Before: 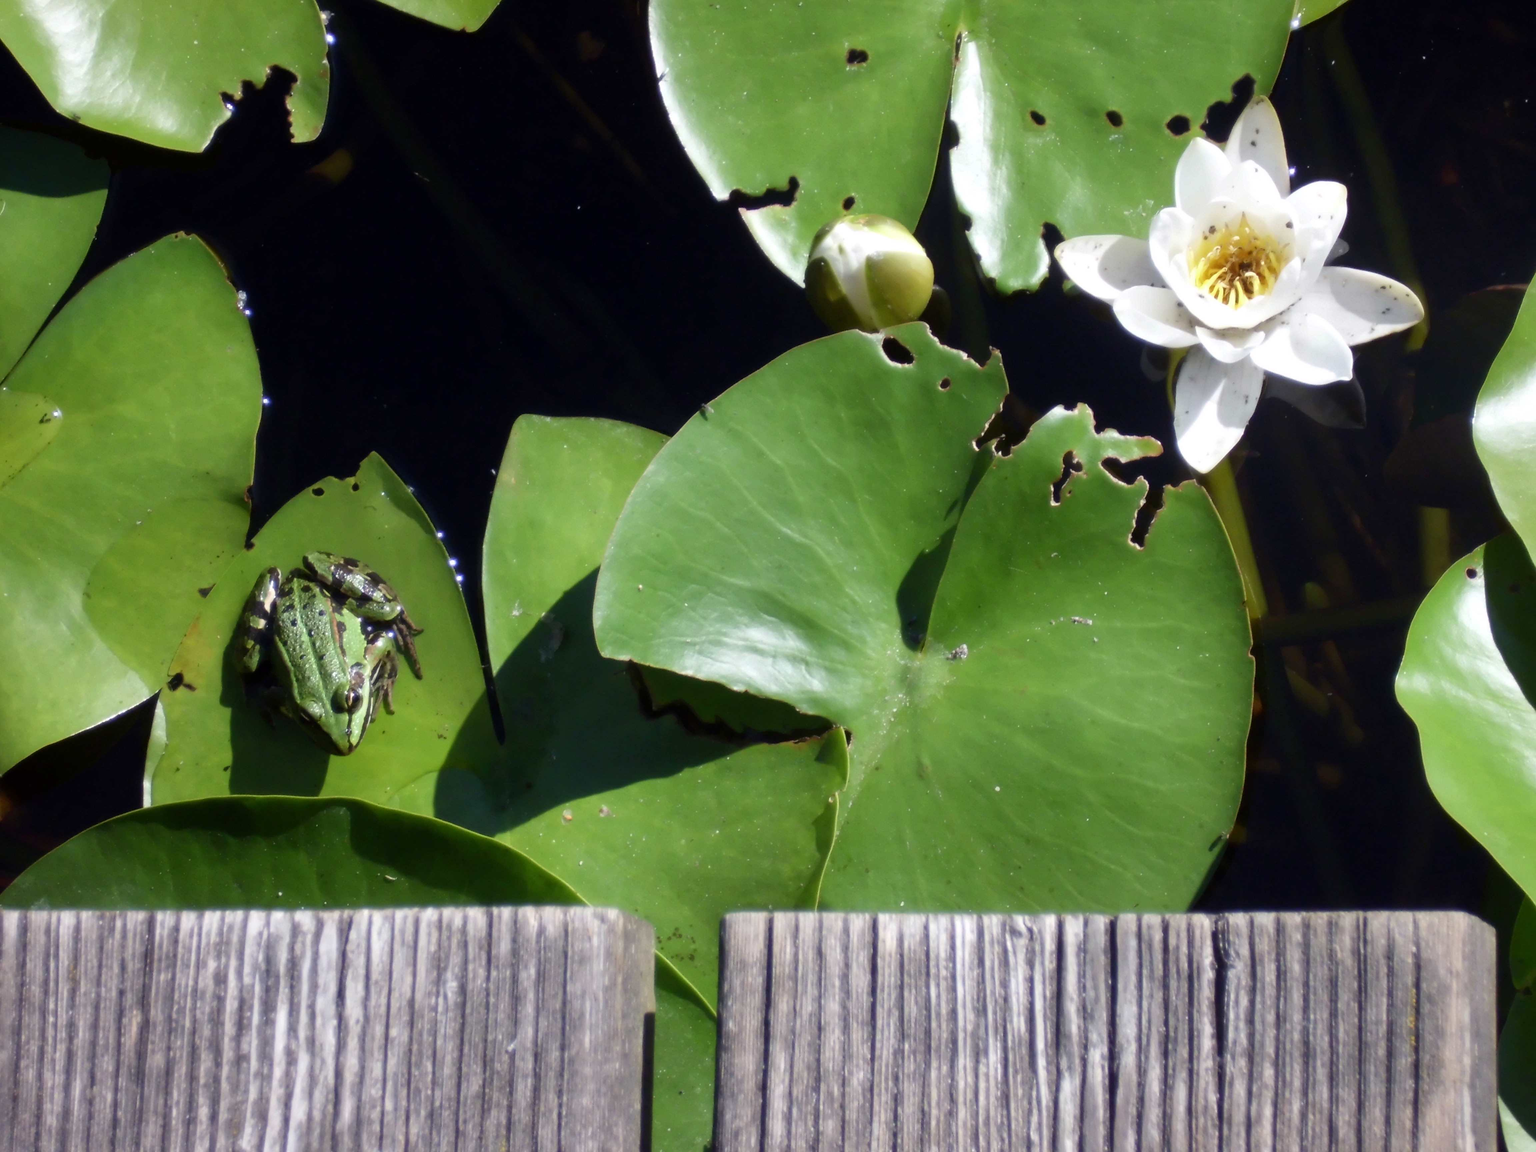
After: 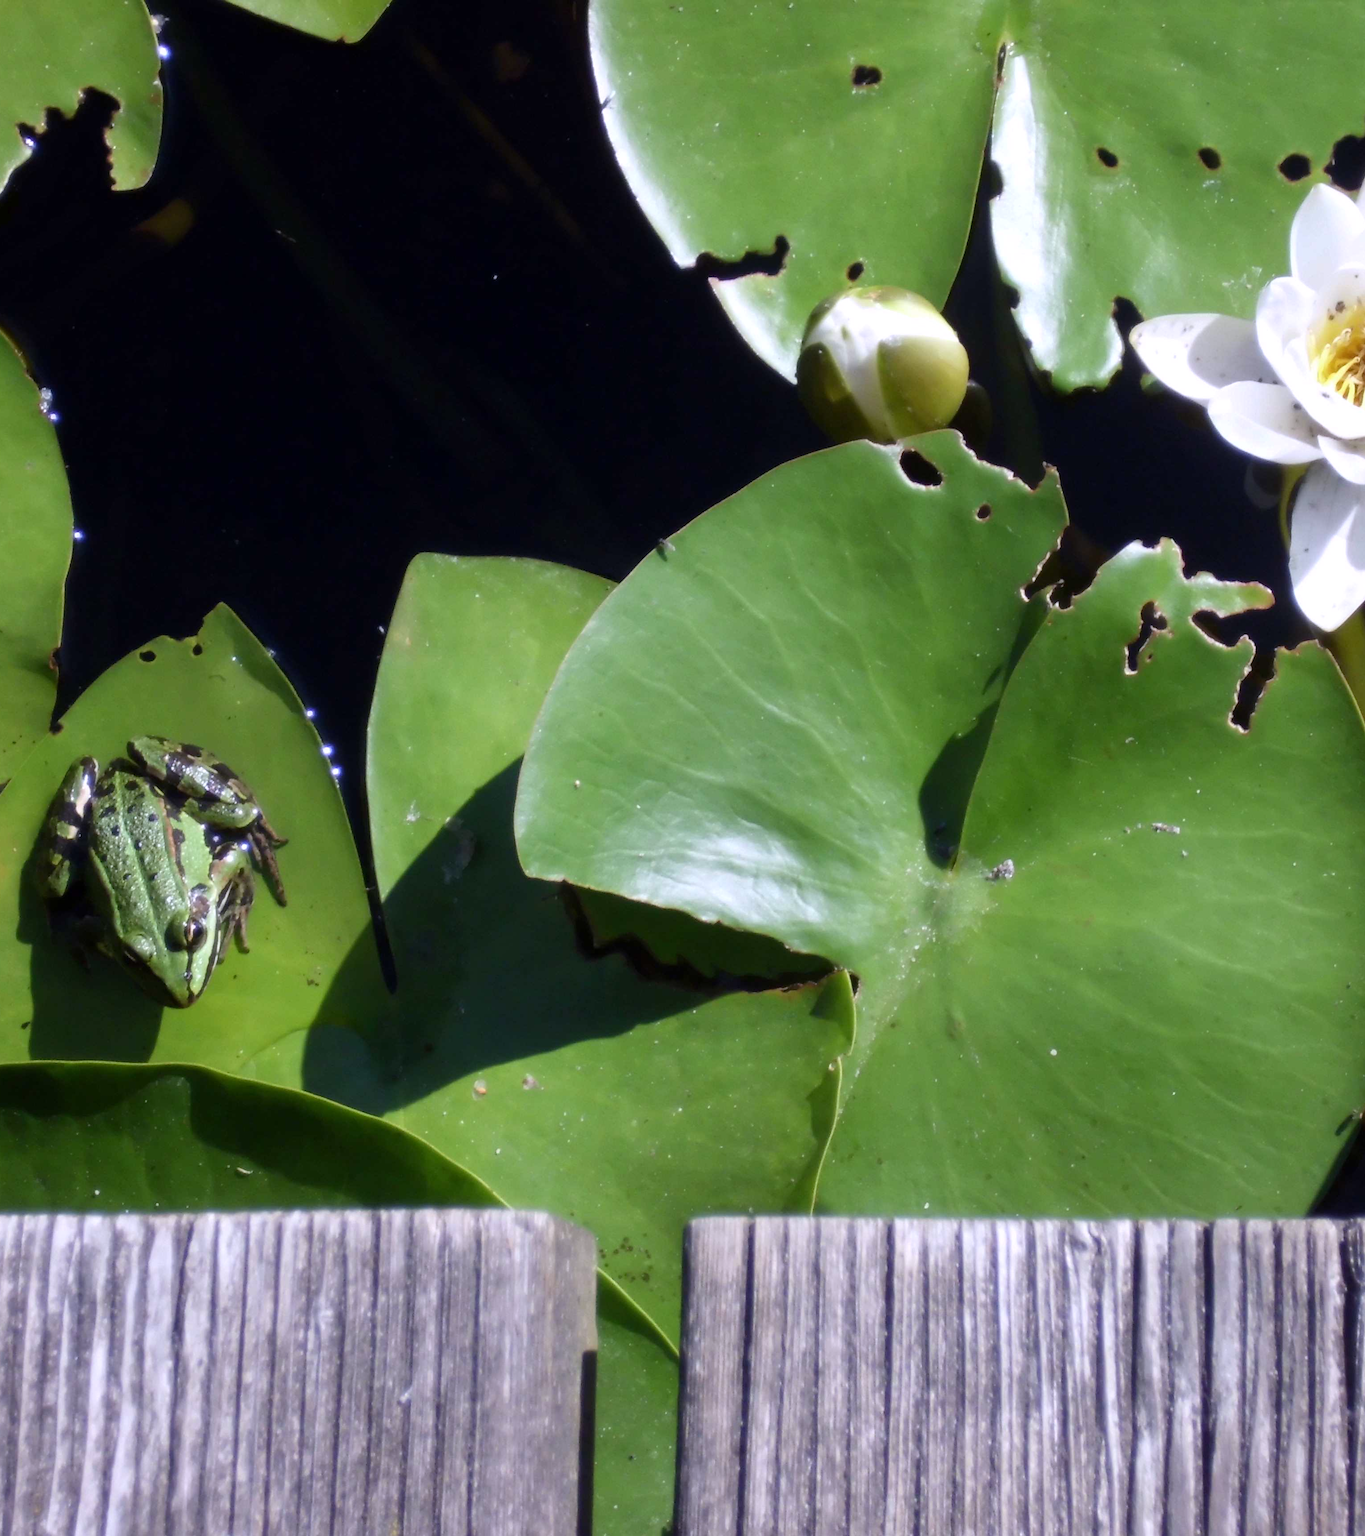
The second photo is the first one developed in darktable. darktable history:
crop and rotate: left 13.537%, right 19.796%
white balance: red 1.004, blue 1.096
